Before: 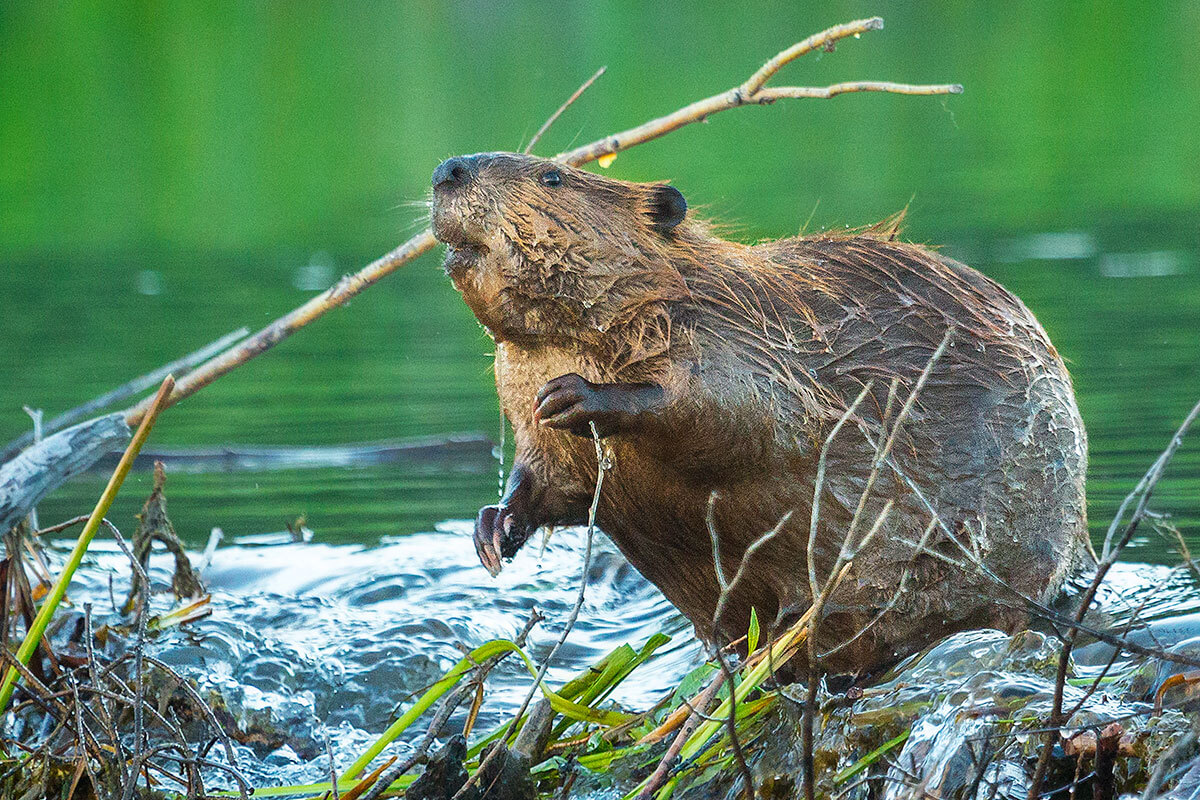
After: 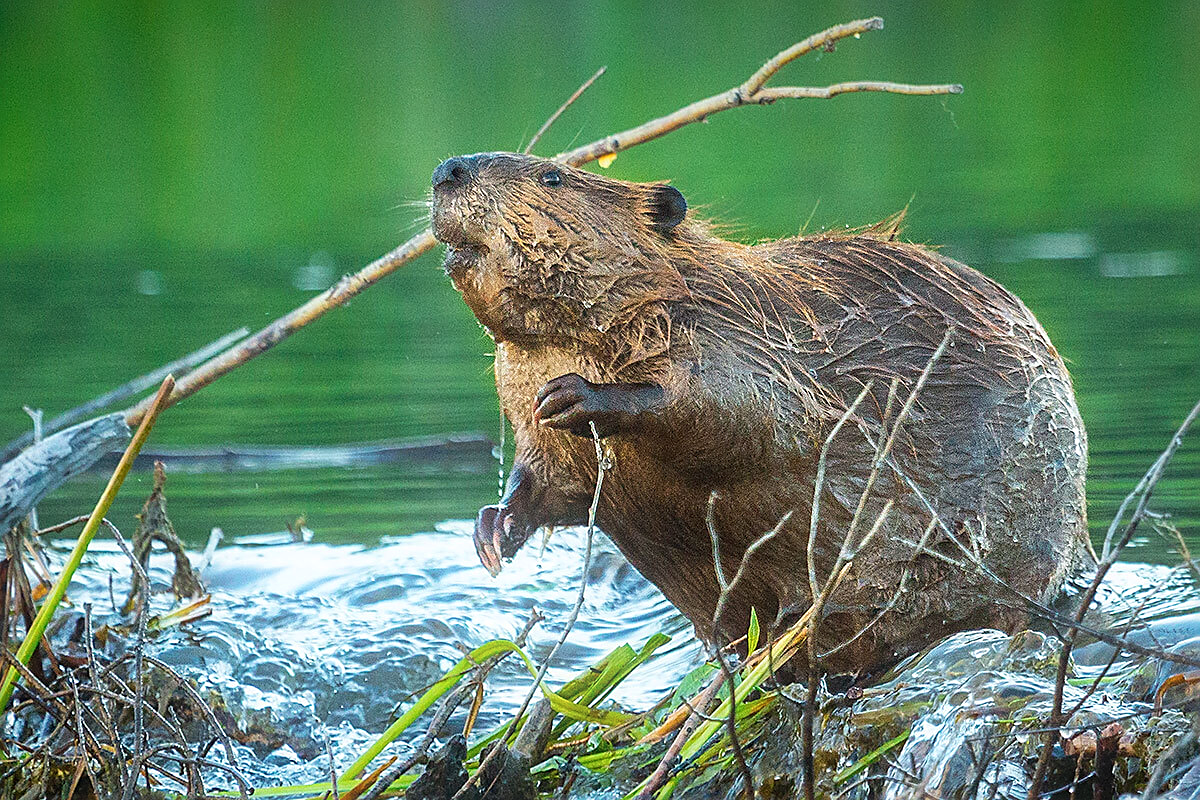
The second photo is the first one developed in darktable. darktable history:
bloom: size 9%, threshold 100%, strength 7%
sharpen: on, module defaults
vignetting: fall-off start 97.52%, fall-off radius 100%, brightness -0.574, saturation 0, center (-0.027, 0.404), width/height ratio 1.368, unbound false
